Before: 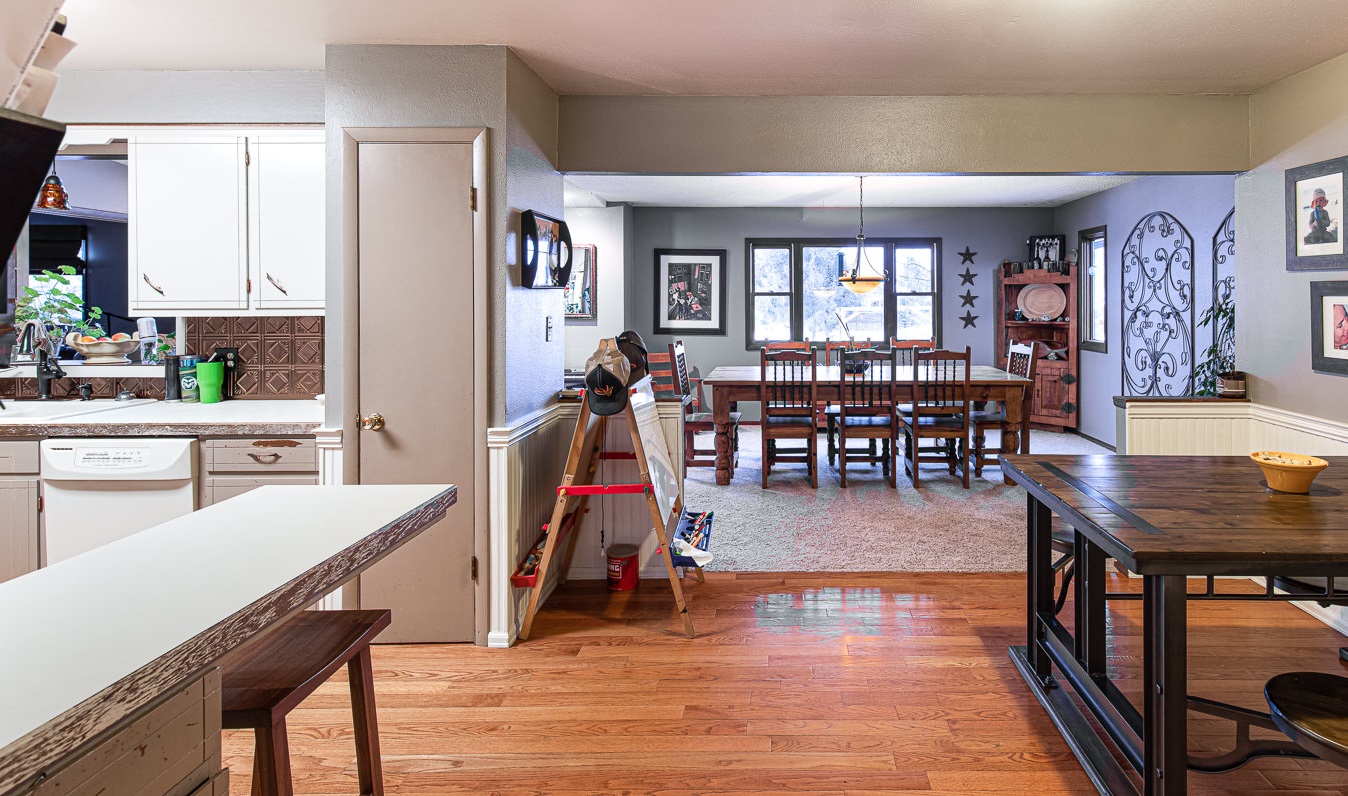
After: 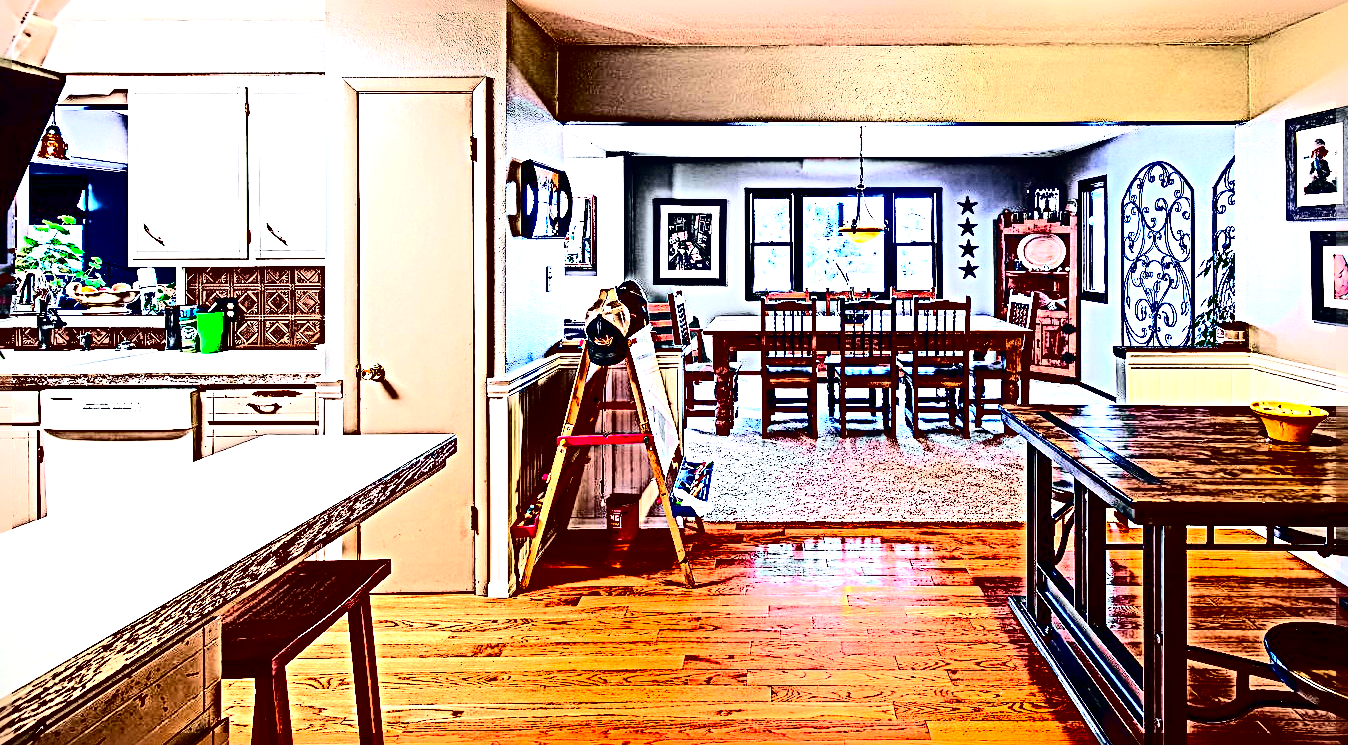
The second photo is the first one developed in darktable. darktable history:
contrast brightness saturation: contrast 0.76, brightness -0.981, saturation 0.995
vignetting: fall-off start 92.4%
exposure: exposure 1.166 EV, compensate exposure bias true, compensate highlight preservation false
crop and rotate: top 6.365%
sharpen: radius 6.286, amount 1.8, threshold 0.112
